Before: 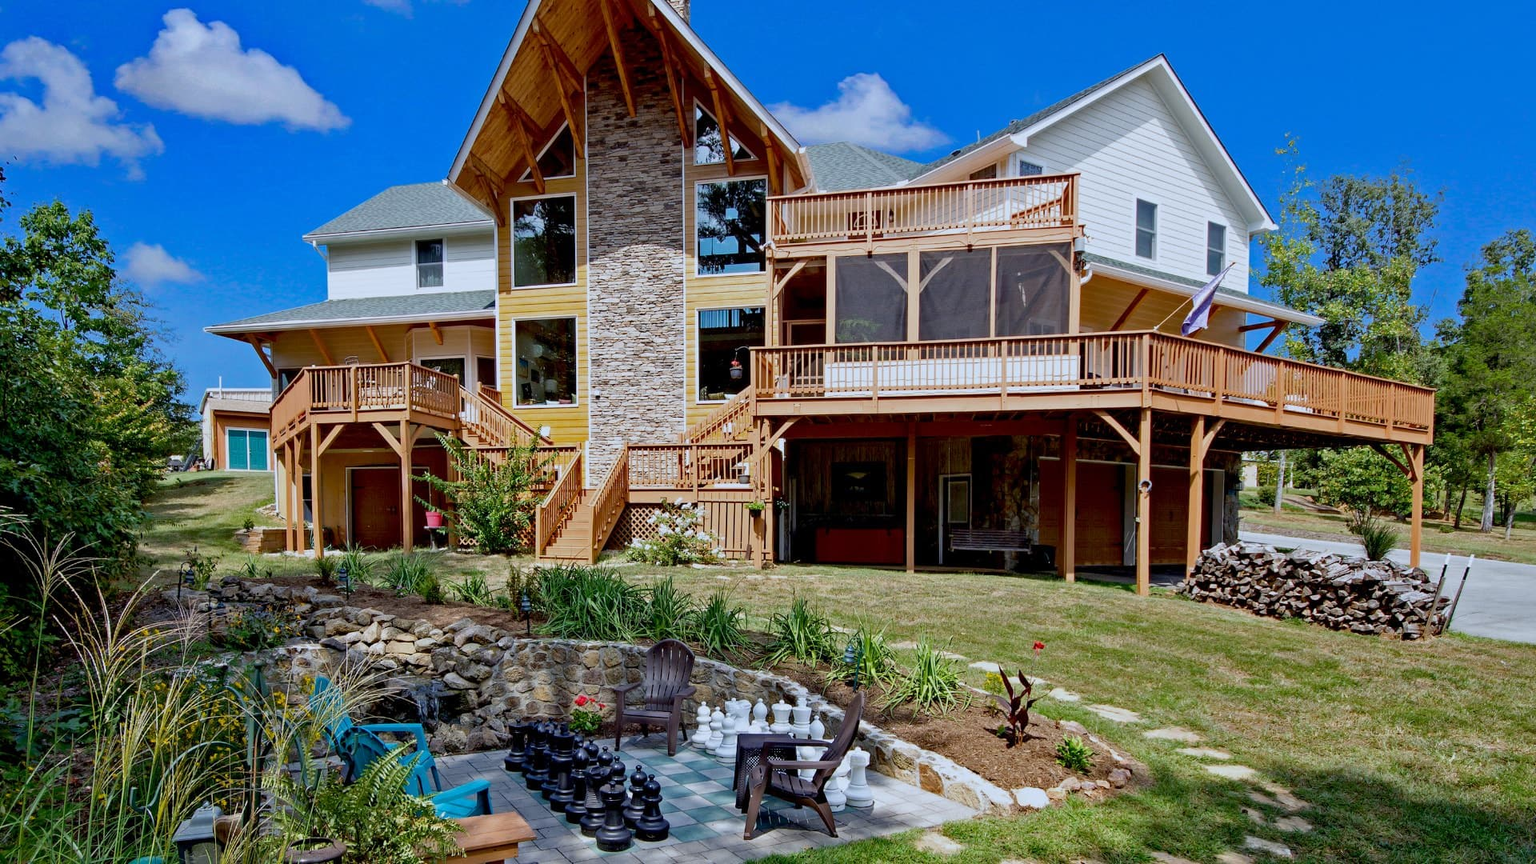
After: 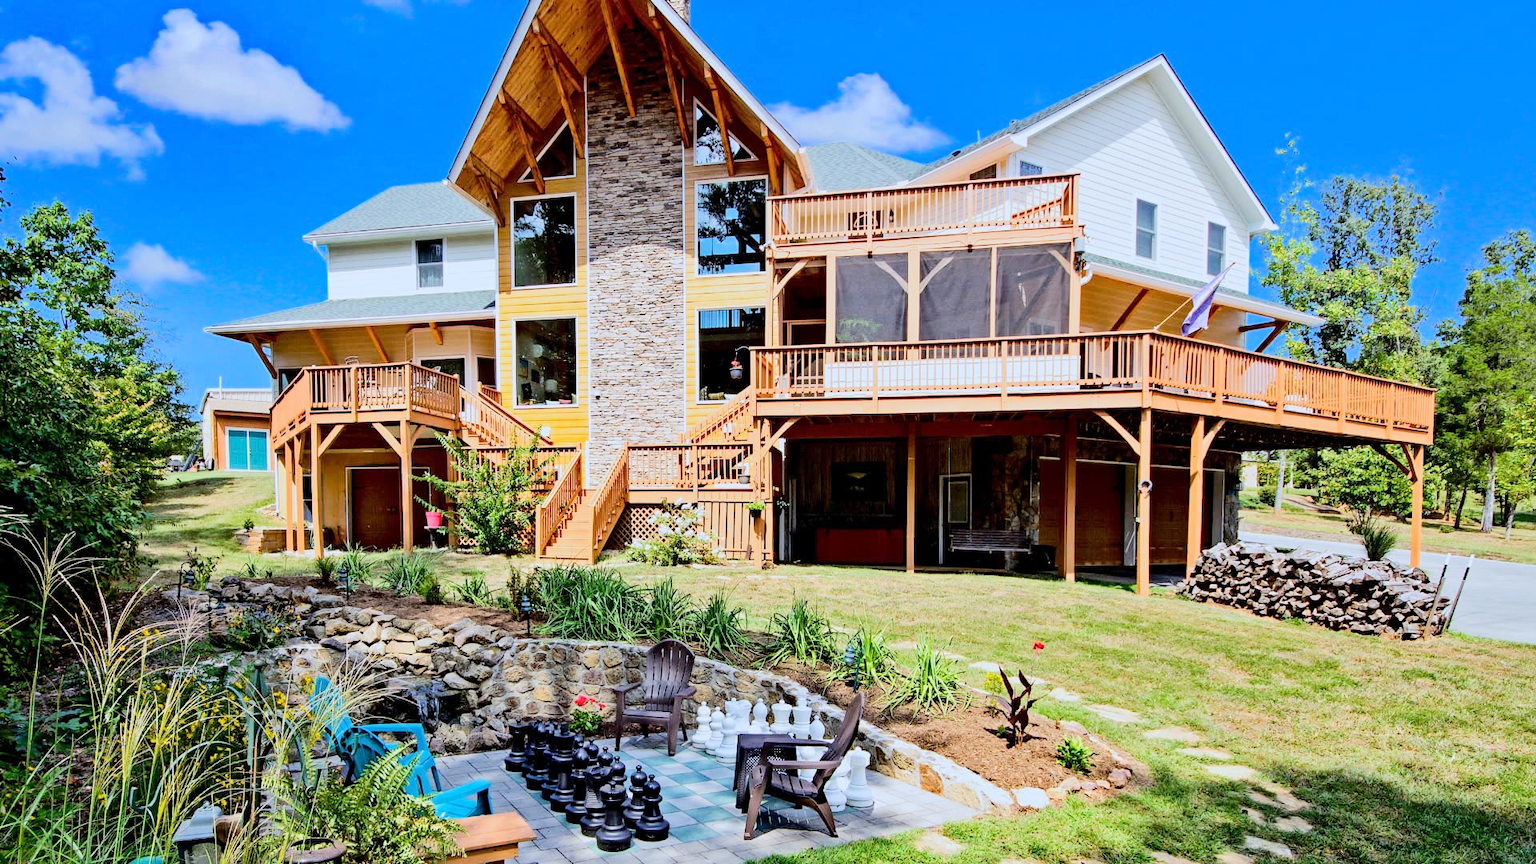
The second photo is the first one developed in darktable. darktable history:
tone equalizer: -7 EV 0.161 EV, -6 EV 0.612 EV, -5 EV 1.16 EV, -4 EV 1.35 EV, -3 EV 1.17 EV, -2 EV 0.6 EV, -1 EV 0.153 EV, edges refinement/feathering 500, mask exposure compensation -1.57 EV, preserve details no
